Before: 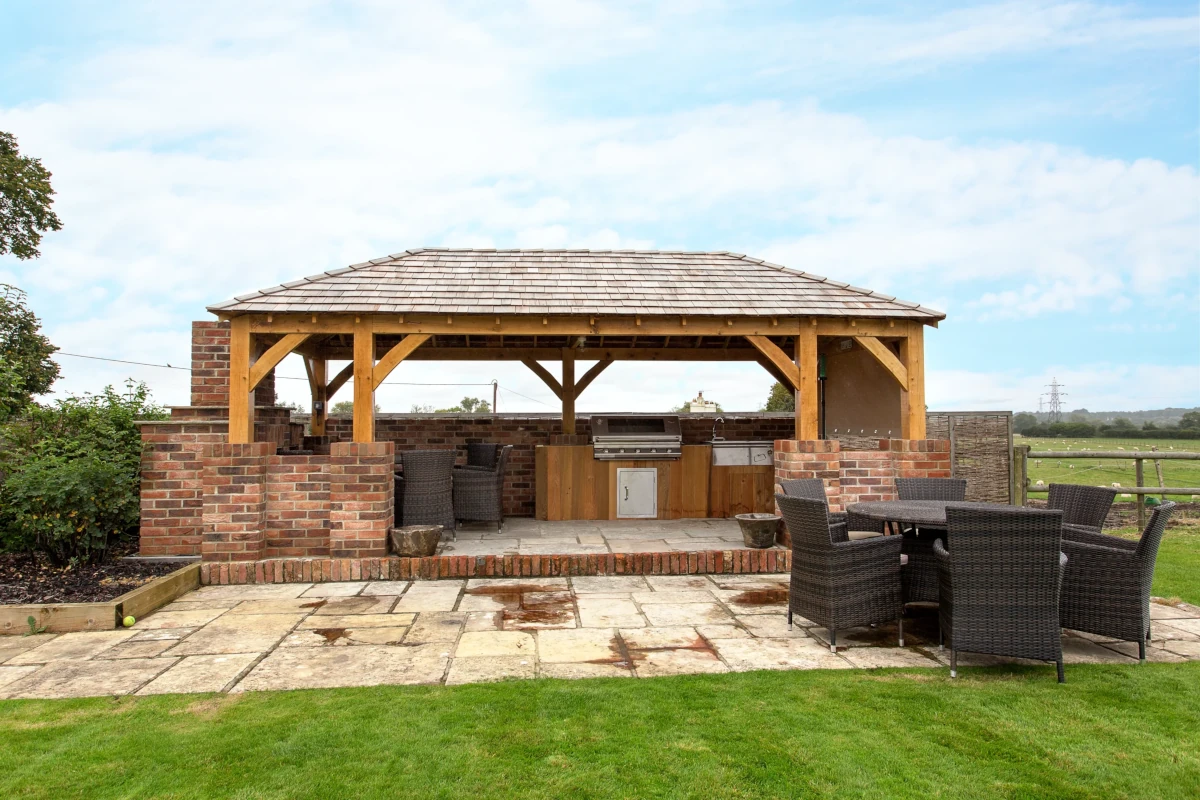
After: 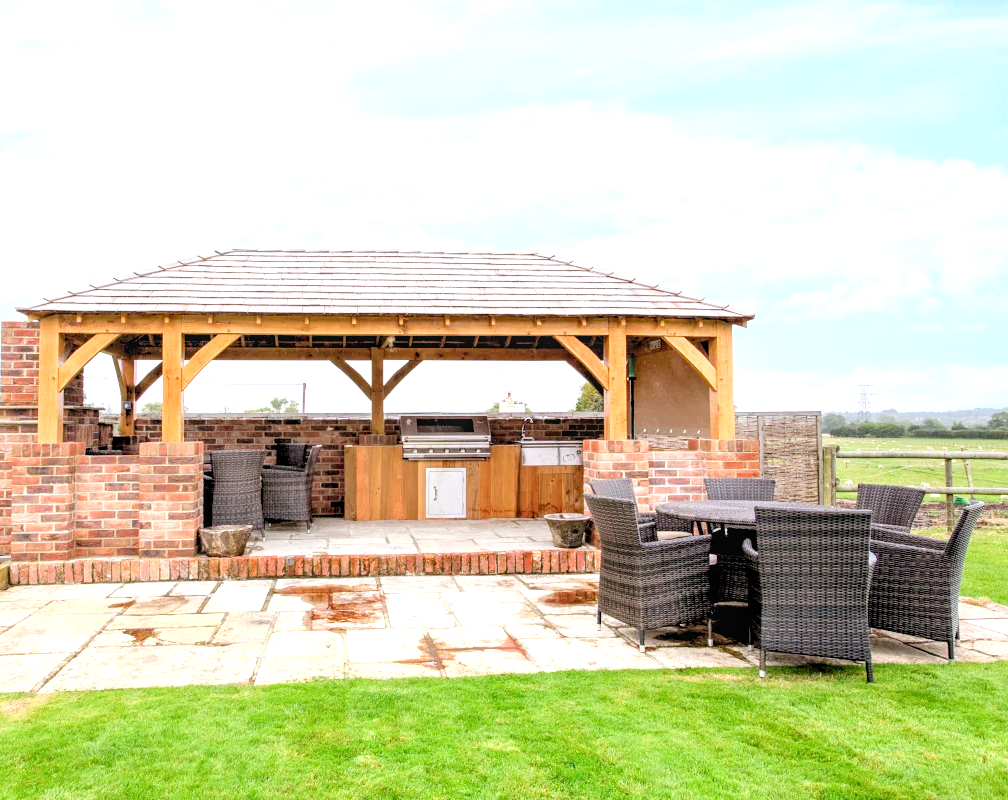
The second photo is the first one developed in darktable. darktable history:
local contrast: on, module defaults
filmic rgb: black relative exposure -7.65 EV, white relative exposure 4.56 EV, threshold 3.03 EV, hardness 3.61, iterations of high-quality reconstruction 0, enable highlight reconstruction true
levels: levels [0.036, 0.364, 0.827]
color calibration: illuminant as shot in camera, x 0.358, y 0.373, temperature 4628.91 K
exposure: exposure 0.61 EV, compensate highlight preservation false
crop: left 15.976%
